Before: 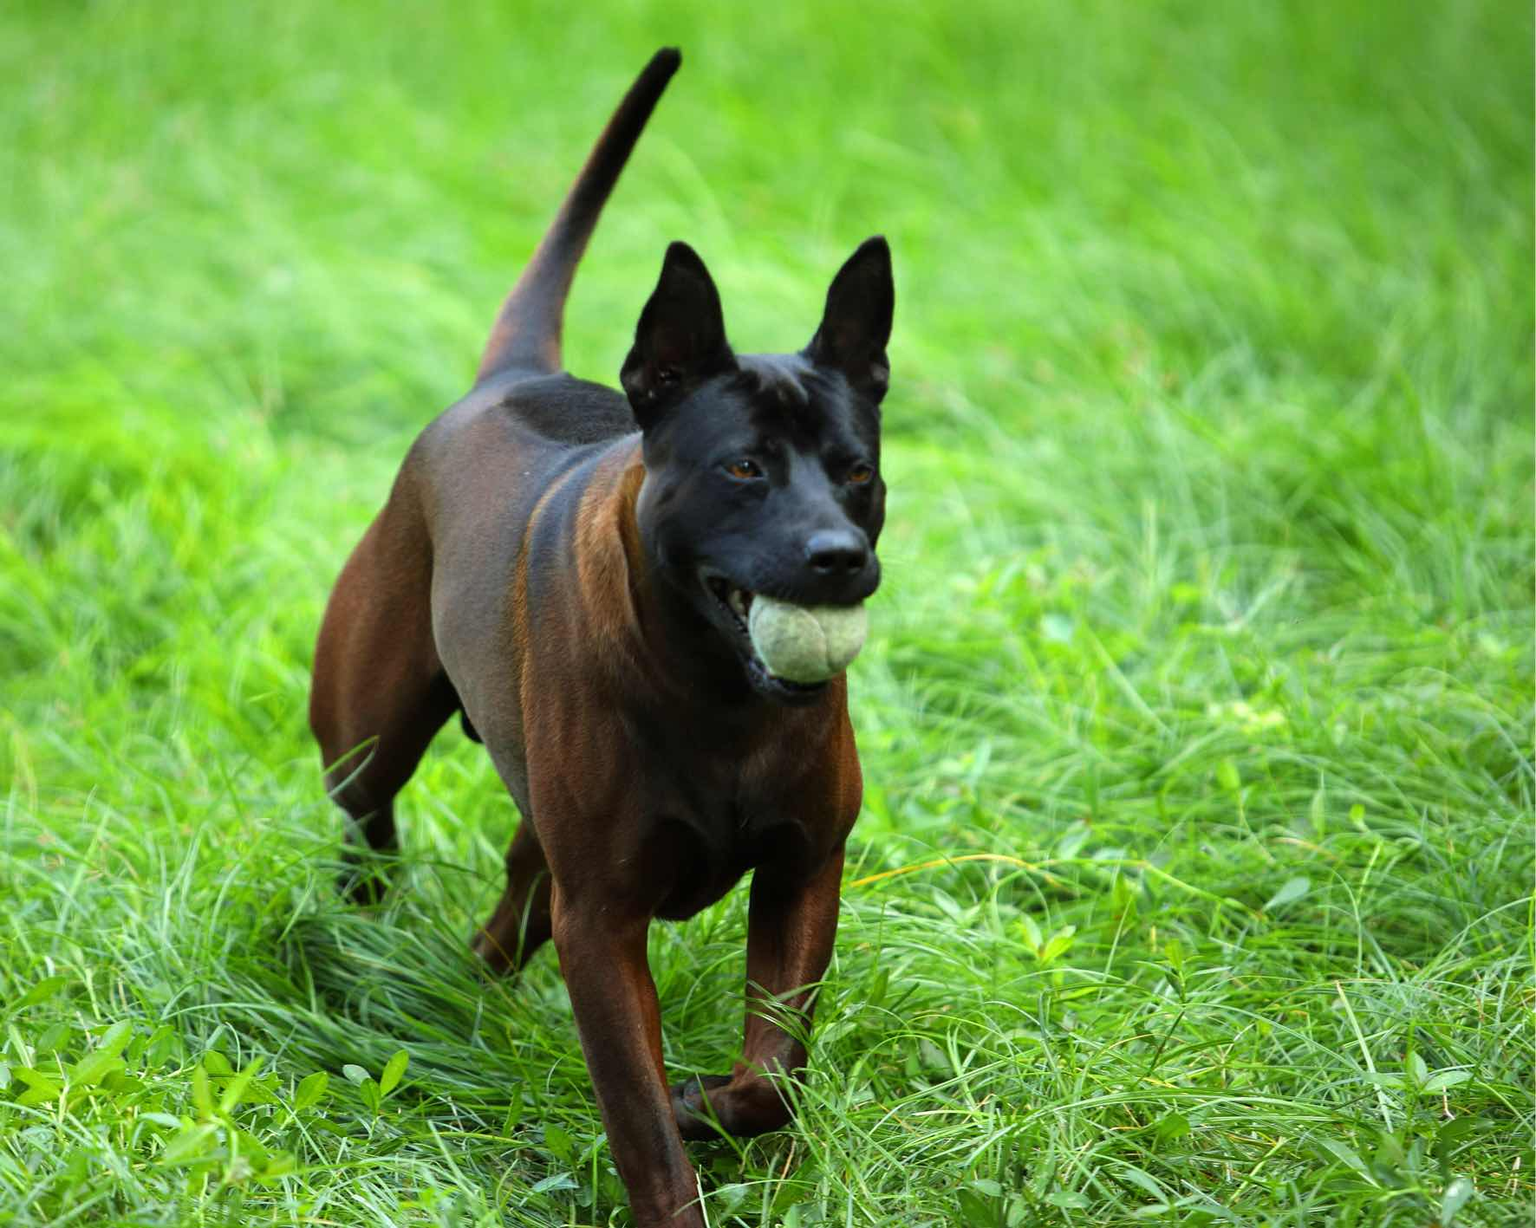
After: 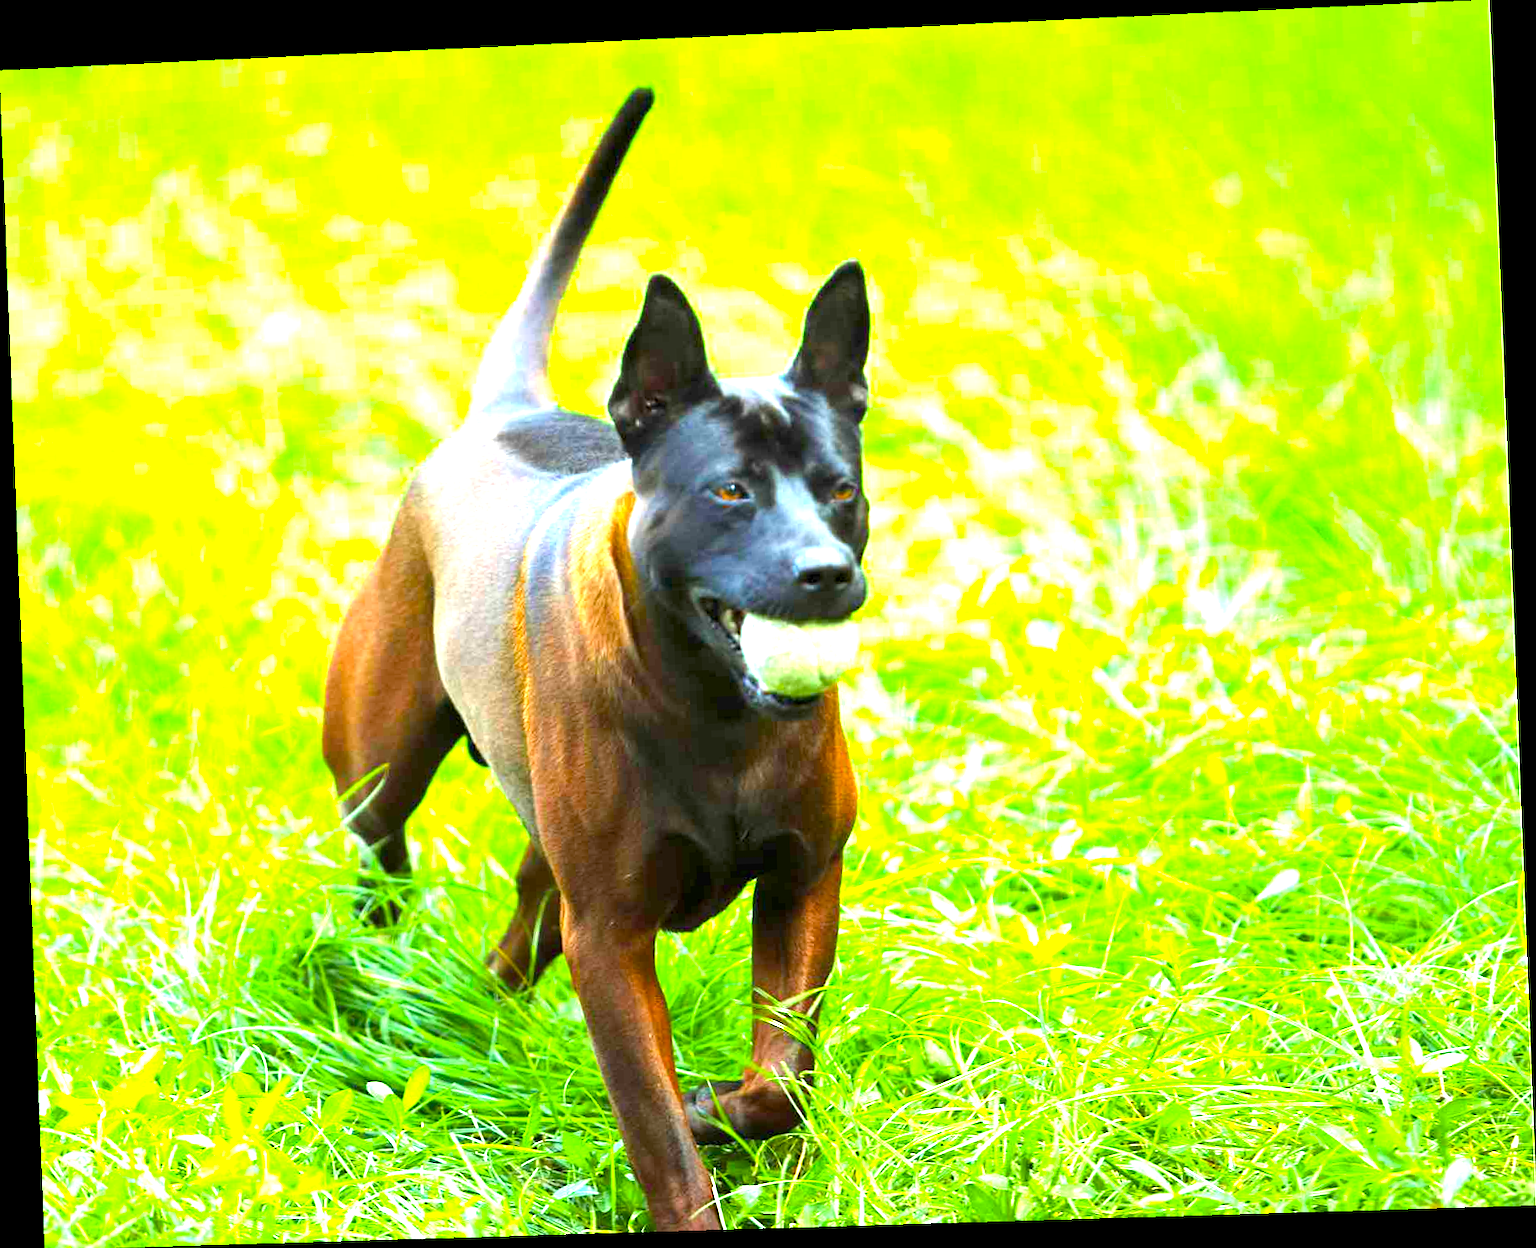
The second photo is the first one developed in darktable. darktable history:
graduated density: rotation -180°, offset 24.95
exposure: black level correction 0.001, exposure 2.607 EV, compensate exposure bias true, compensate highlight preservation false
color balance rgb: perceptual saturation grading › global saturation 30%, global vibrance 20%
rotate and perspective: rotation -2.22°, lens shift (horizontal) -0.022, automatic cropping off
